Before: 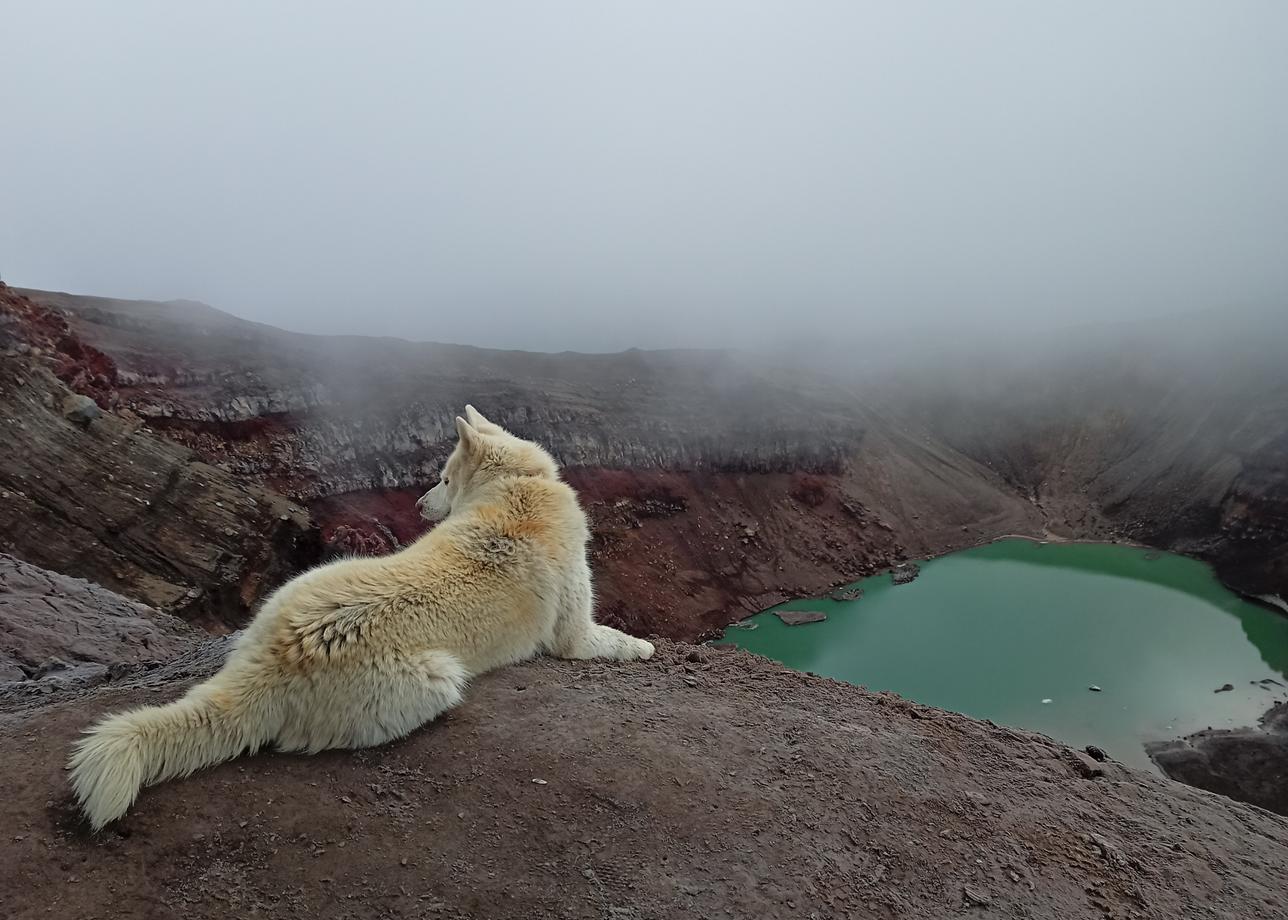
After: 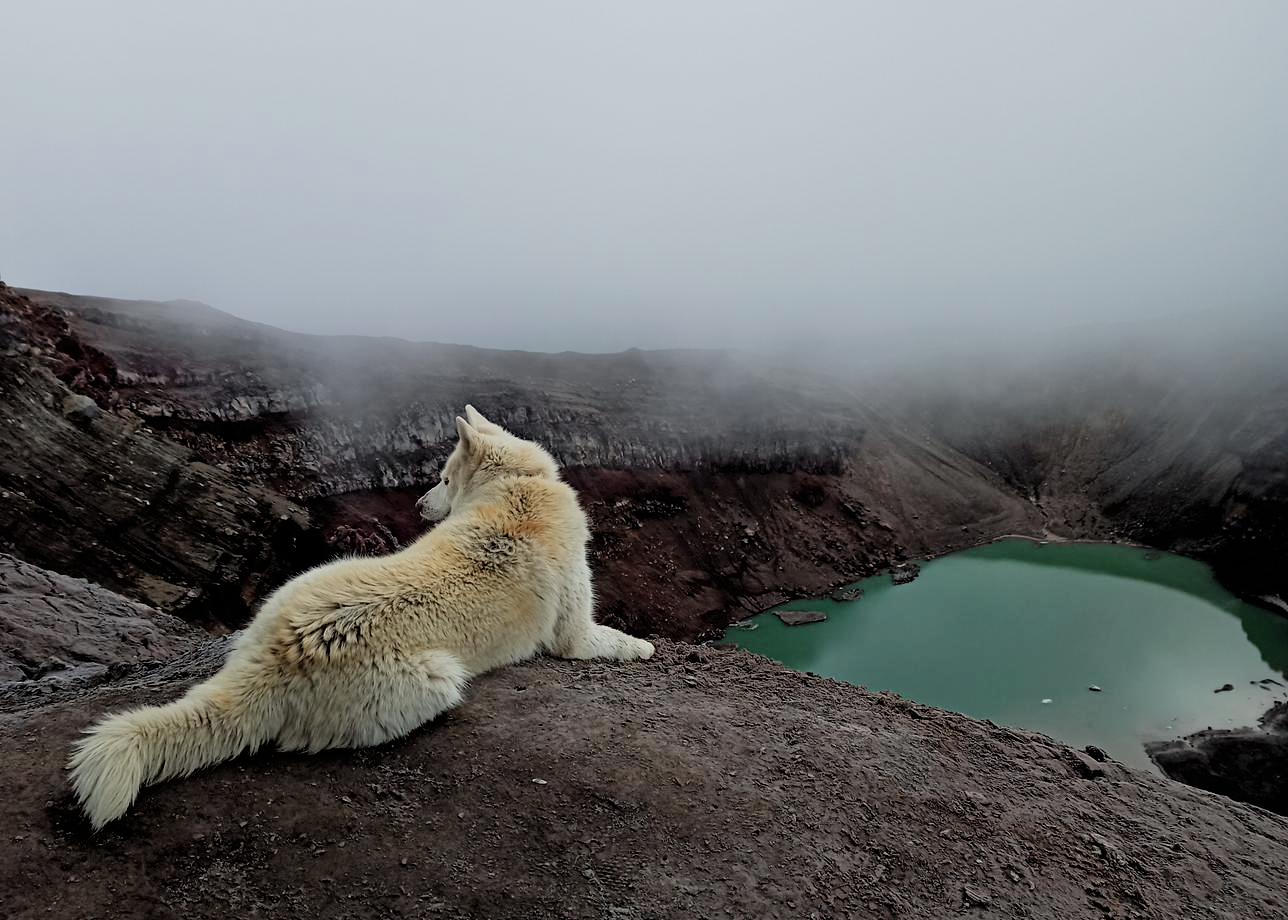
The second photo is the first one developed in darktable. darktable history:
filmic rgb: black relative exposure -5.1 EV, white relative exposure 3.99 EV, hardness 2.9, contrast 1.3, highlights saturation mix -29.82%
